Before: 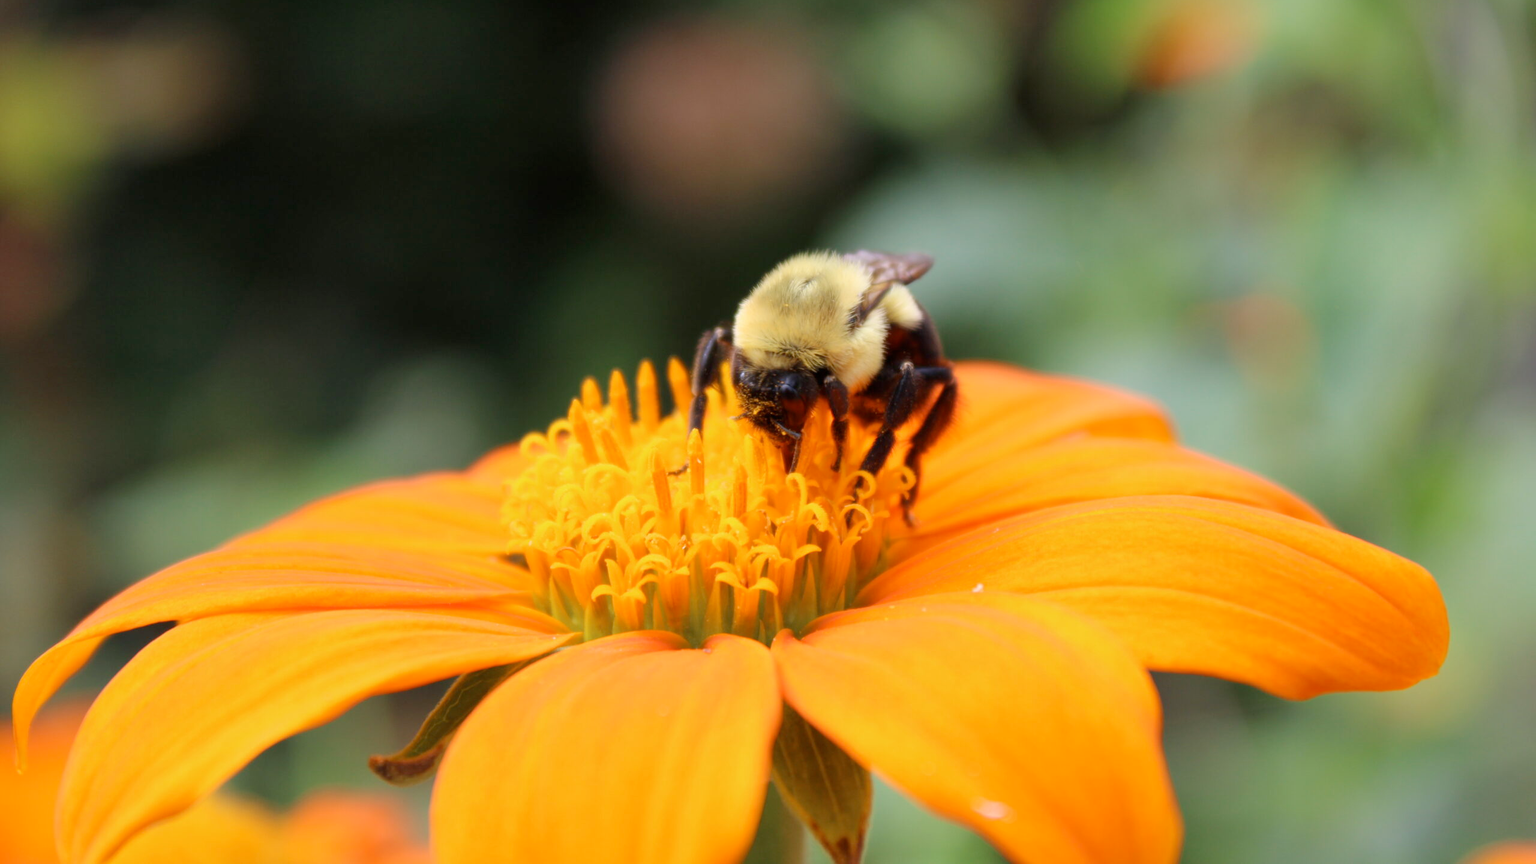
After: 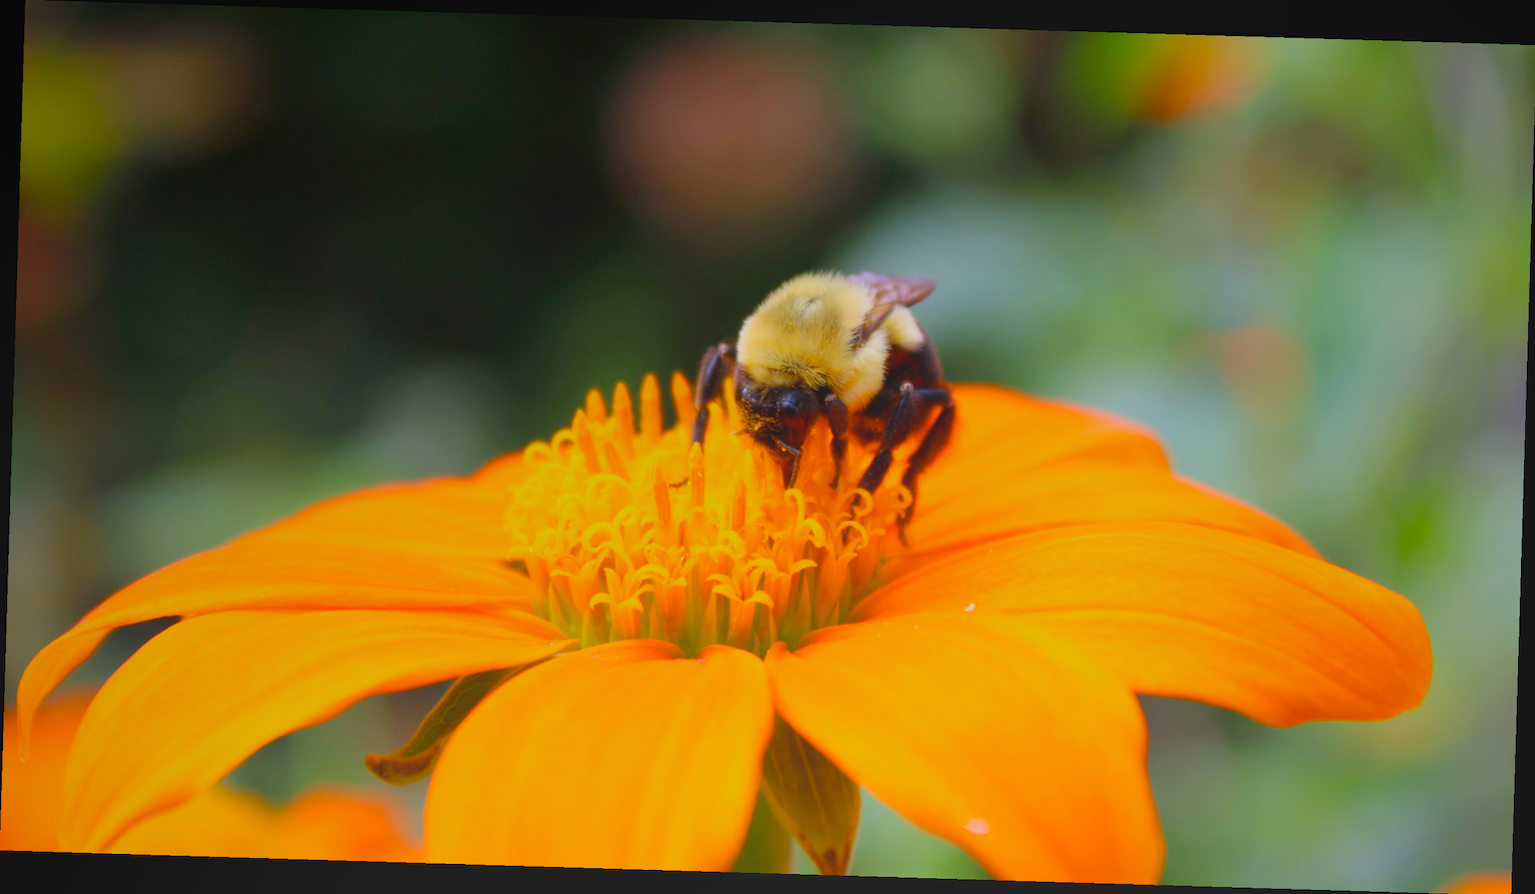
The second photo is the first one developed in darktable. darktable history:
local contrast: detail 70%
rotate and perspective: rotation 1.72°, automatic cropping off
white balance: red 1.004, blue 1.096
color balance rgb: perceptual saturation grading › global saturation 34.05%, global vibrance 5.56%
